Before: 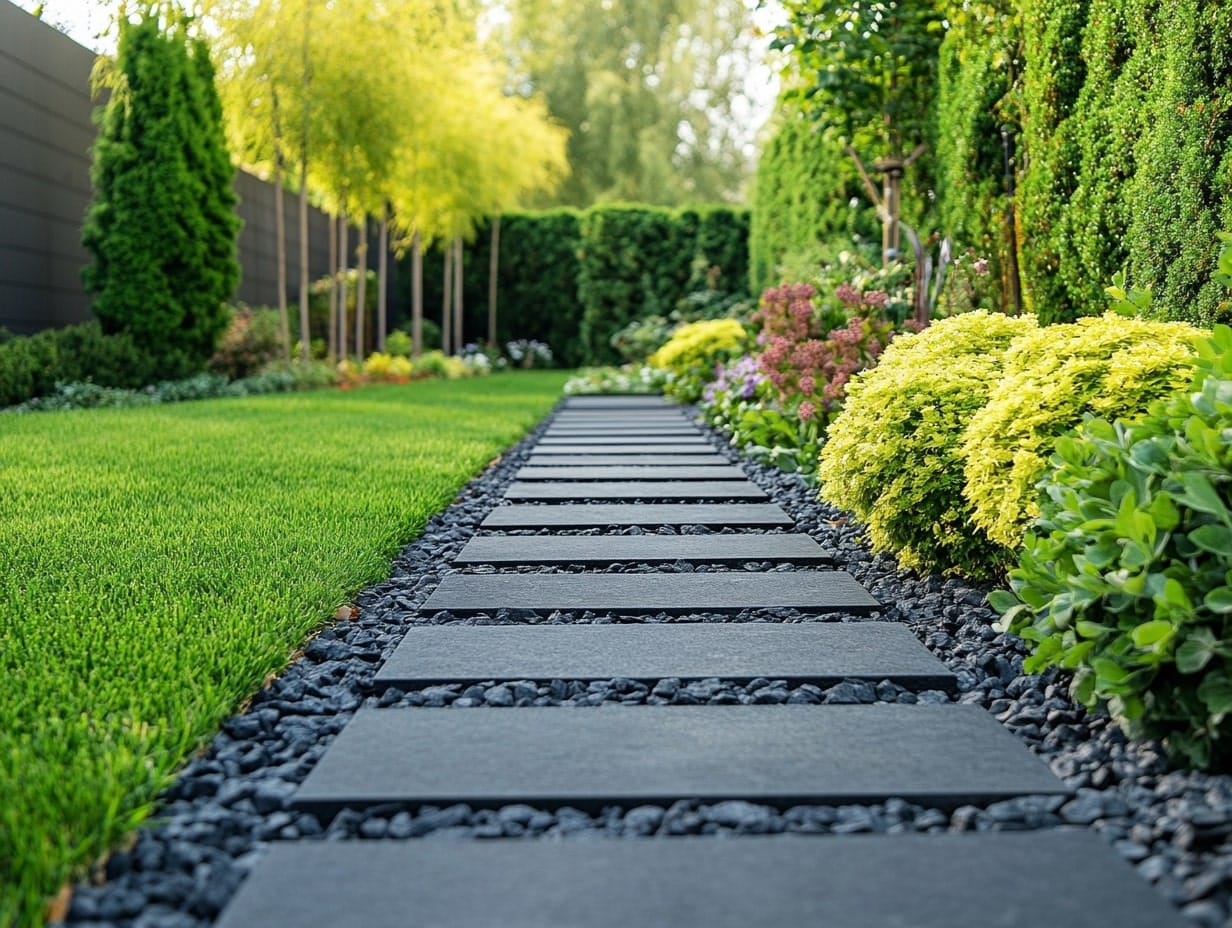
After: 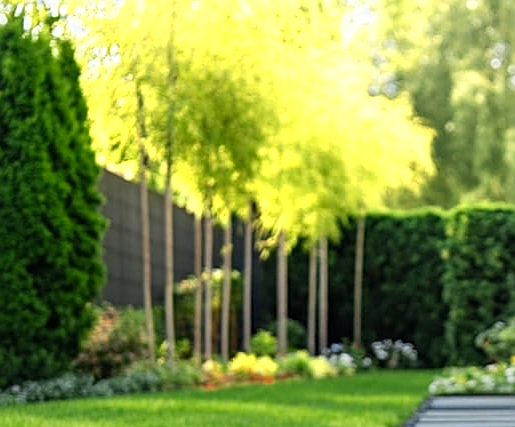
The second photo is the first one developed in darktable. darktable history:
crop and rotate: left 11.031%, top 0.057%, right 47.106%, bottom 53.922%
exposure: black level correction 0, compensate highlight preservation false
color correction: highlights a* -0.289, highlights b* -0.104
color zones: curves: ch0 [(0.004, 0.305) (0.261, 0.623) (0.389, 0.399) (0.708, 0.571) (0.947, 0.34)]; ch1 [(0.025, 0.645) (0.229, 0.584) (0.326, 0.551) (0.484, 0.262) (0.757, 0.643)]
sharpen: amount 0.497
